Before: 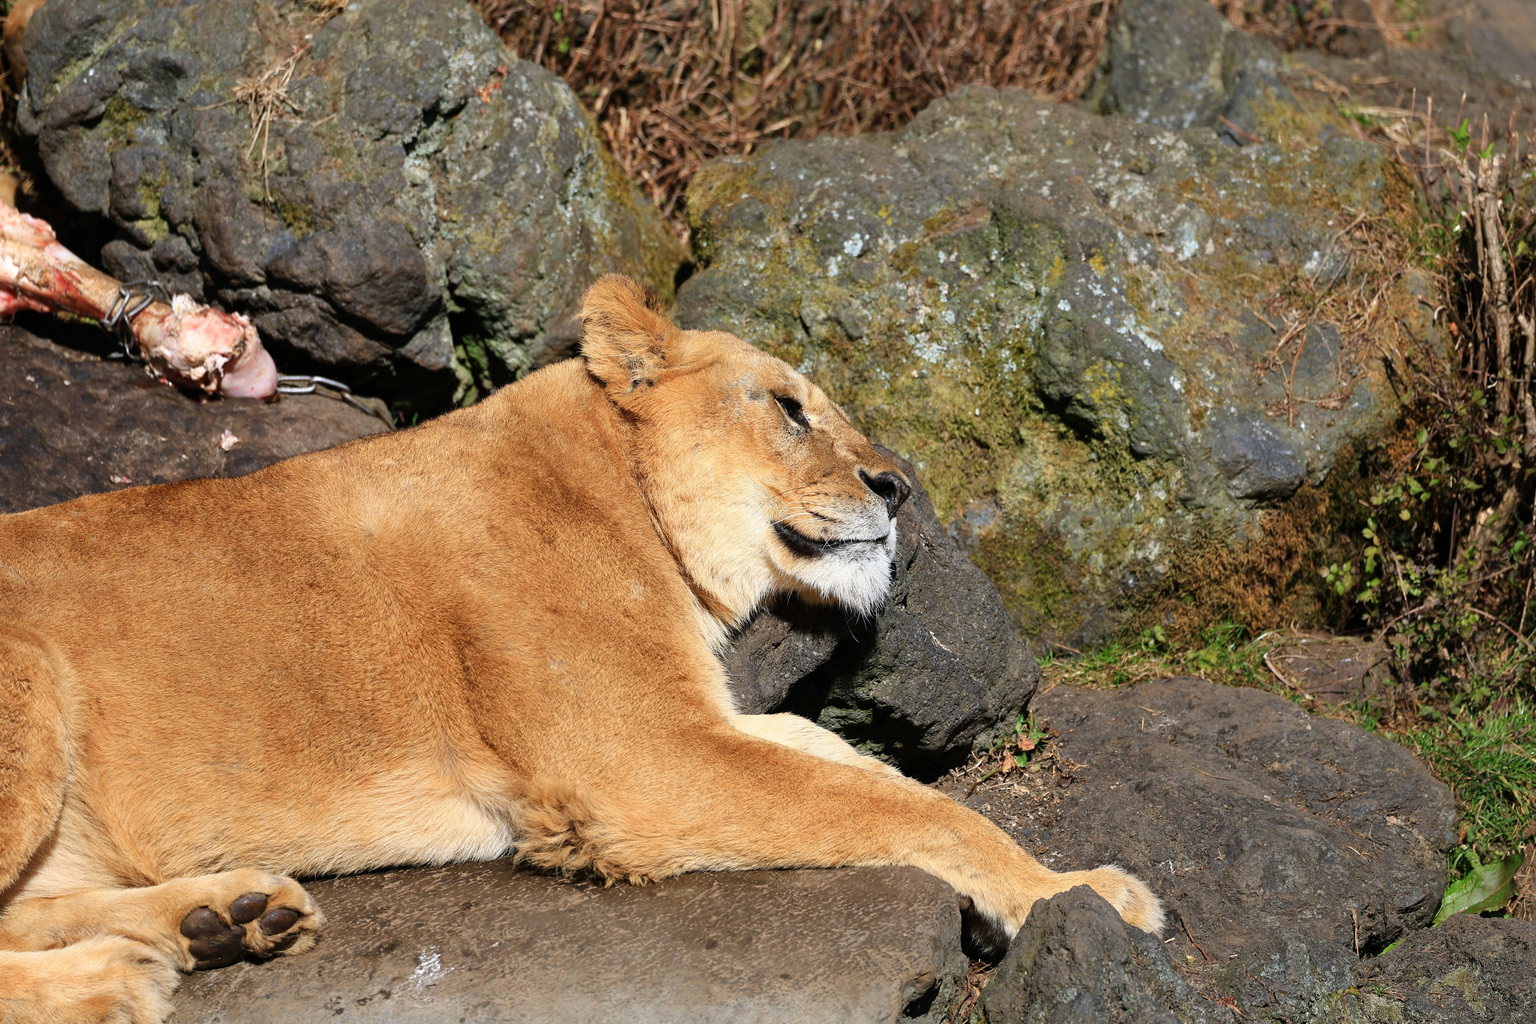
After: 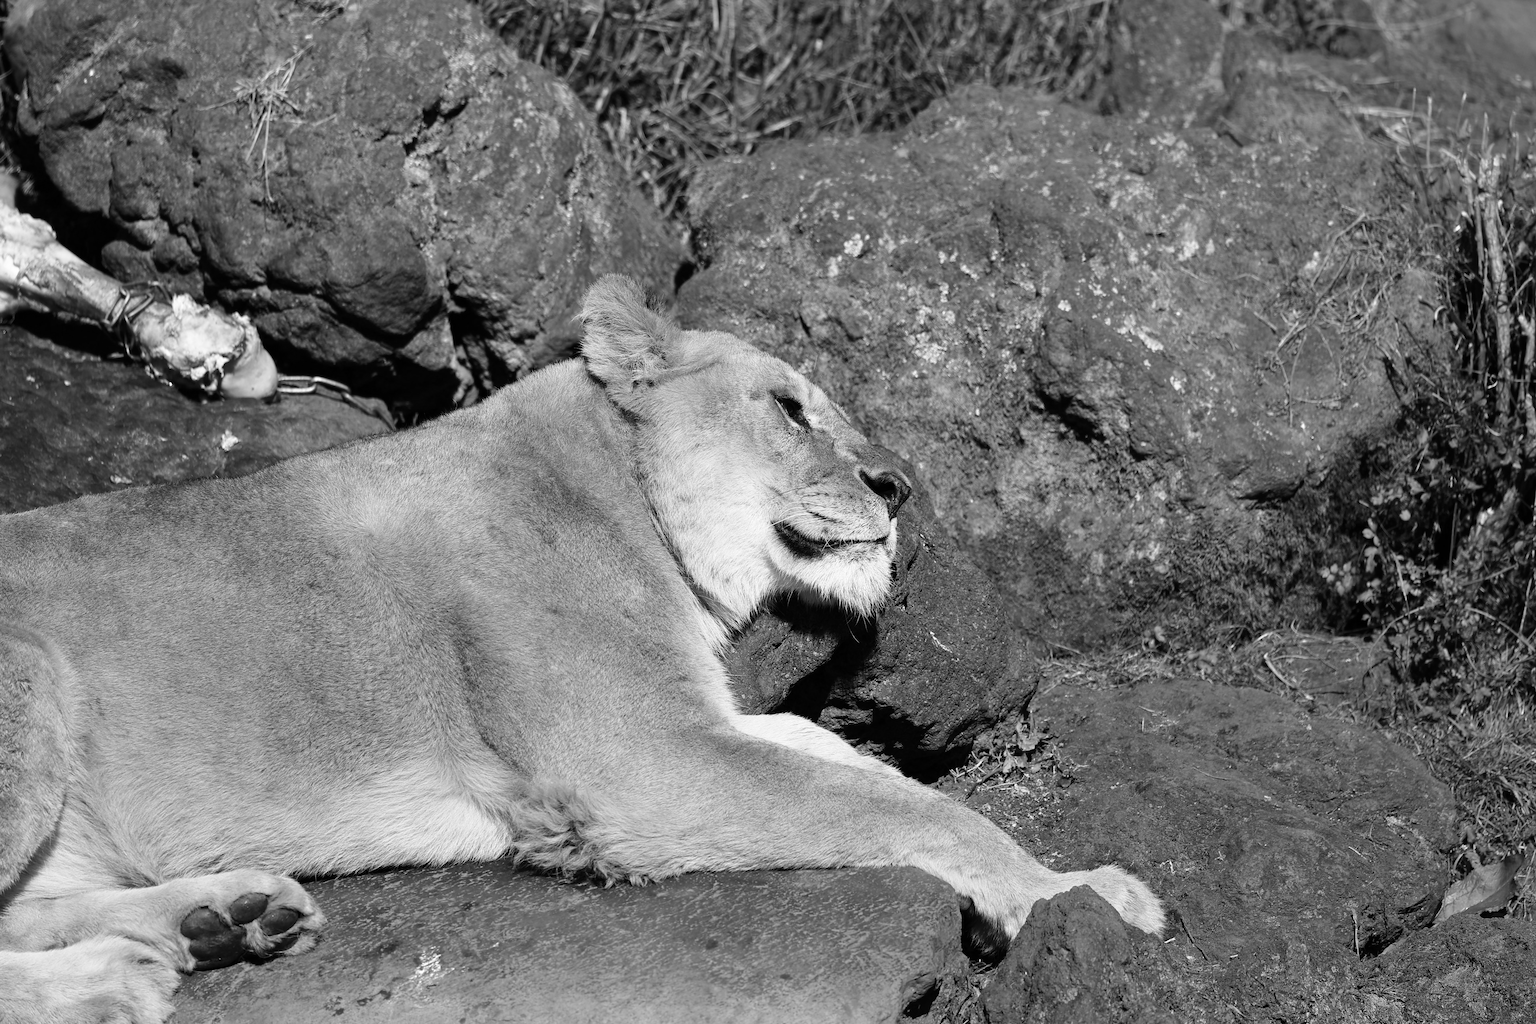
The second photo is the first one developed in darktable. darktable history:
monochrome: a 1.94, b -0.638
shadows and highlights: shadows -30, highlights 30
